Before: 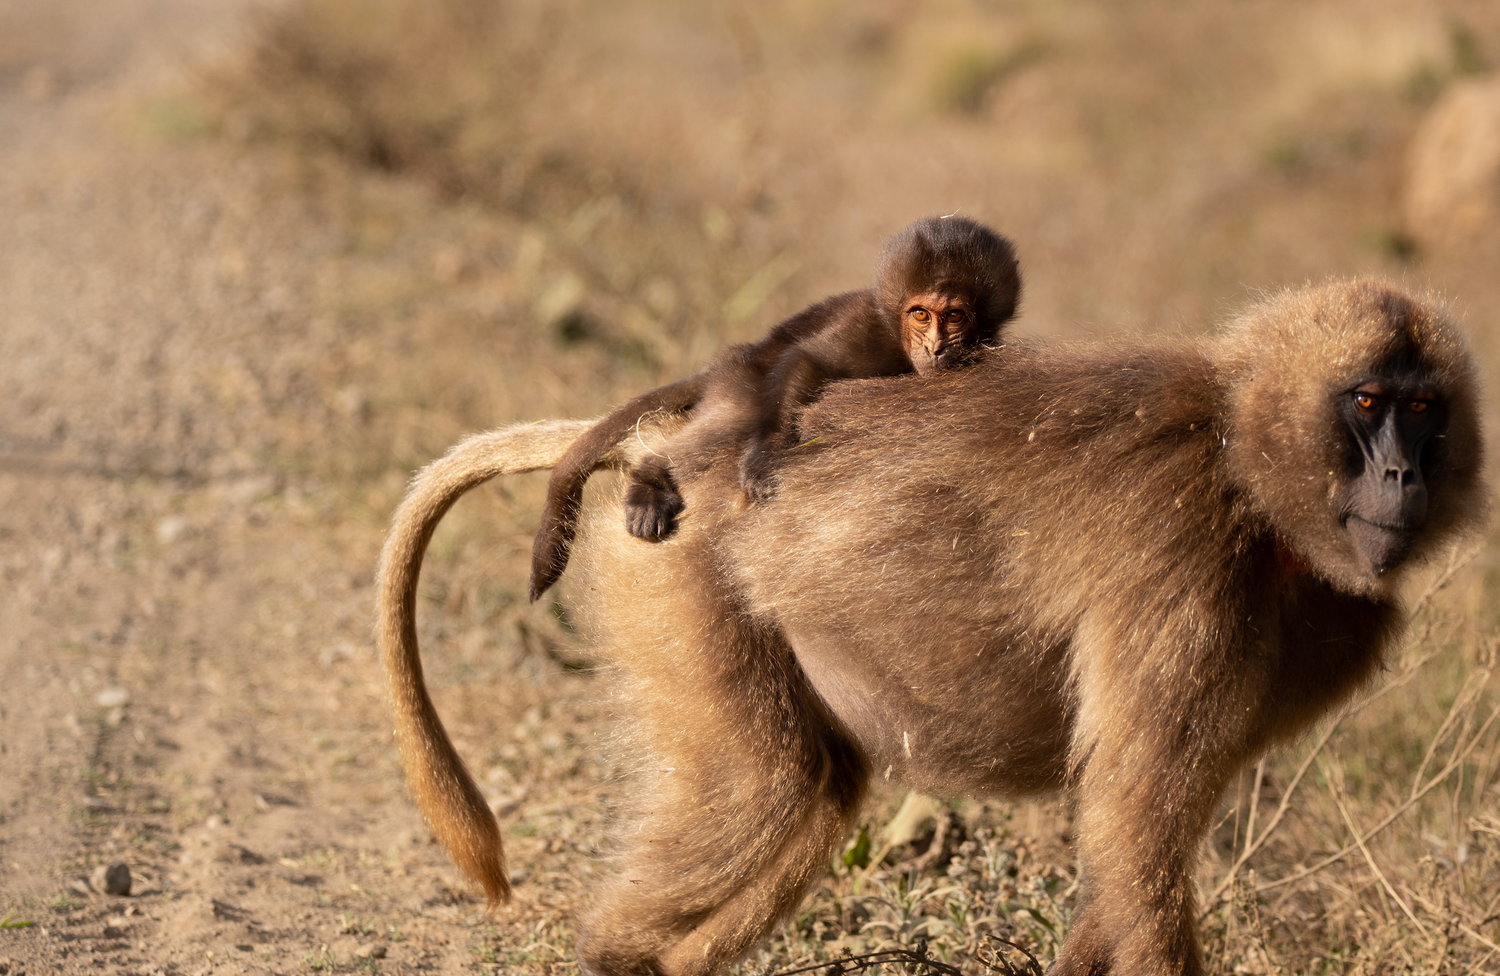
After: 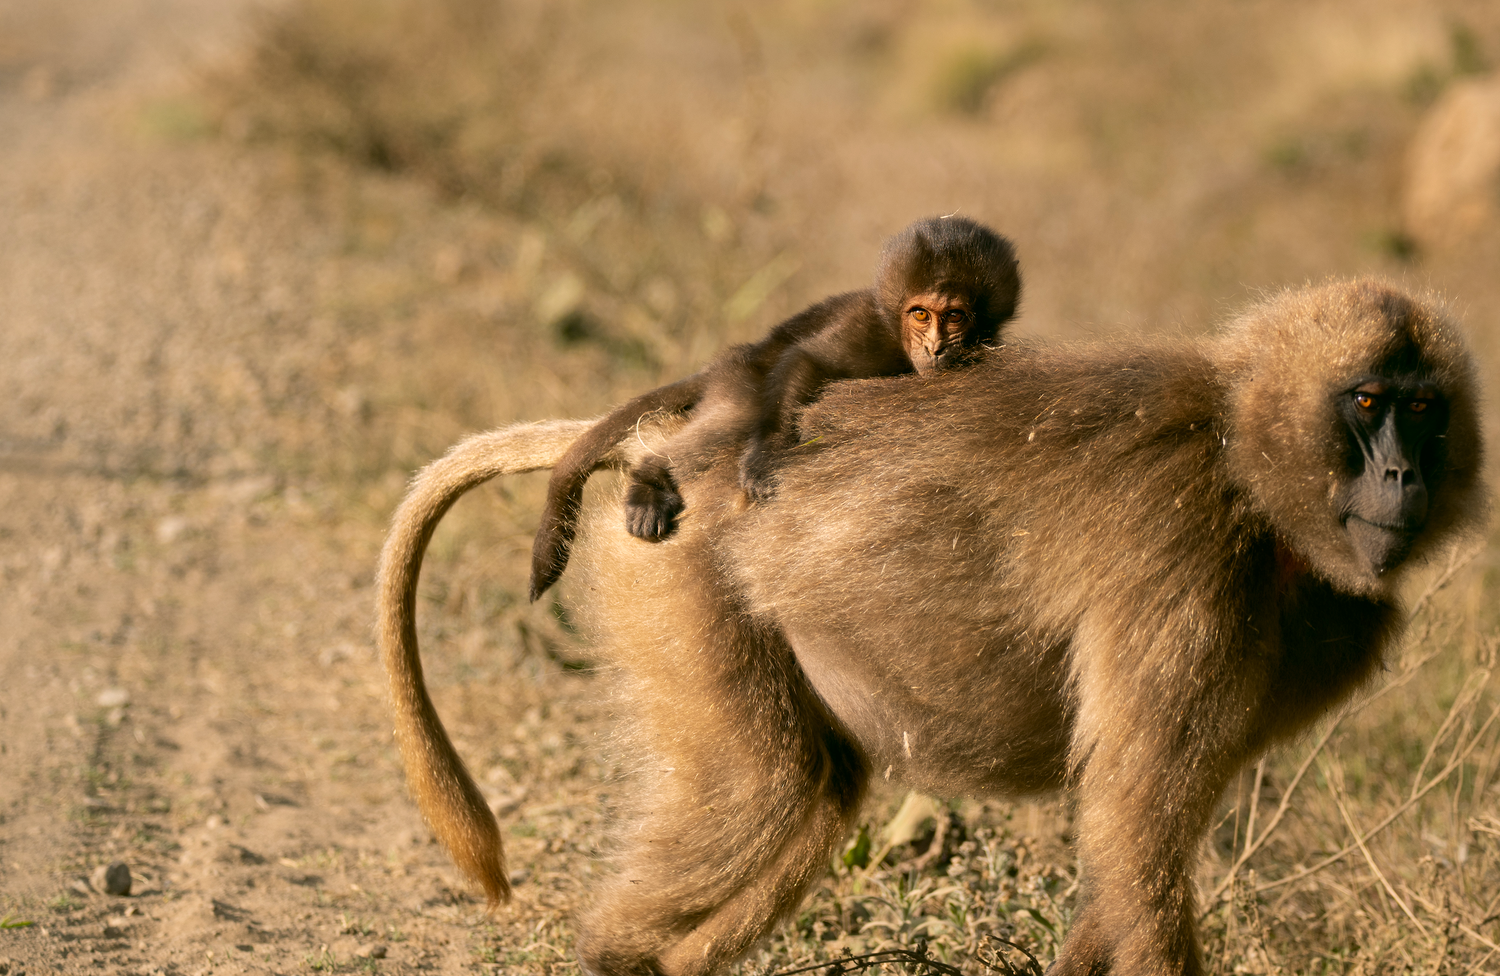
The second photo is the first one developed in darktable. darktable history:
color correction: highlights a* 4.45, highlights b* 4.97, shadows a* -8.3, shadows b* 5
